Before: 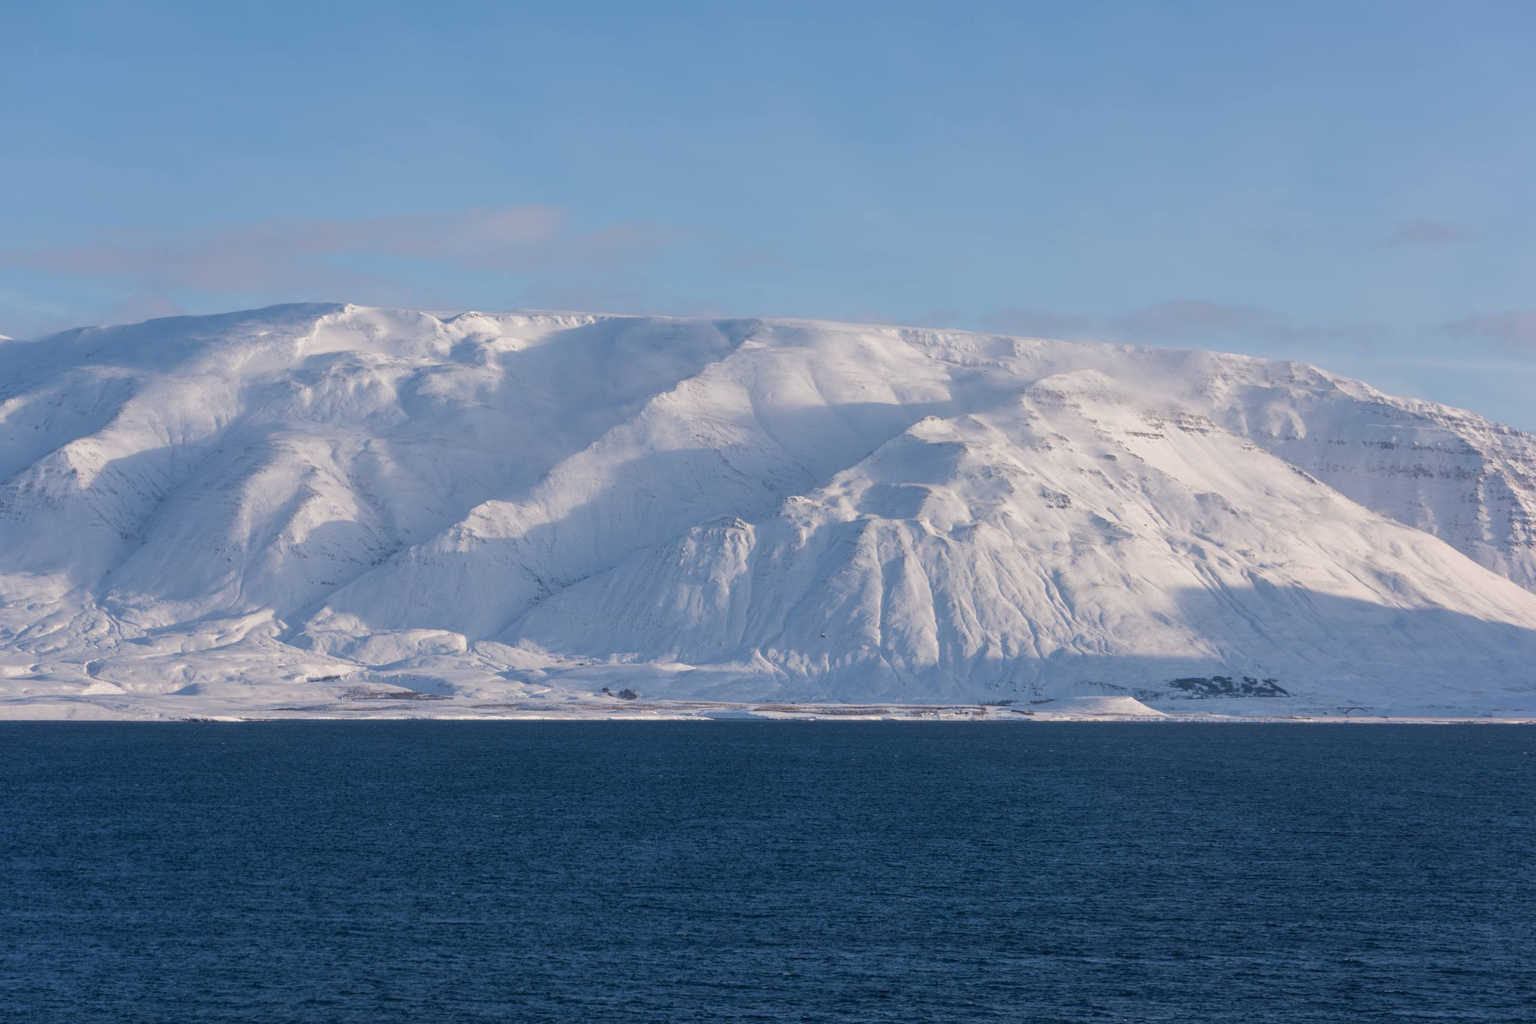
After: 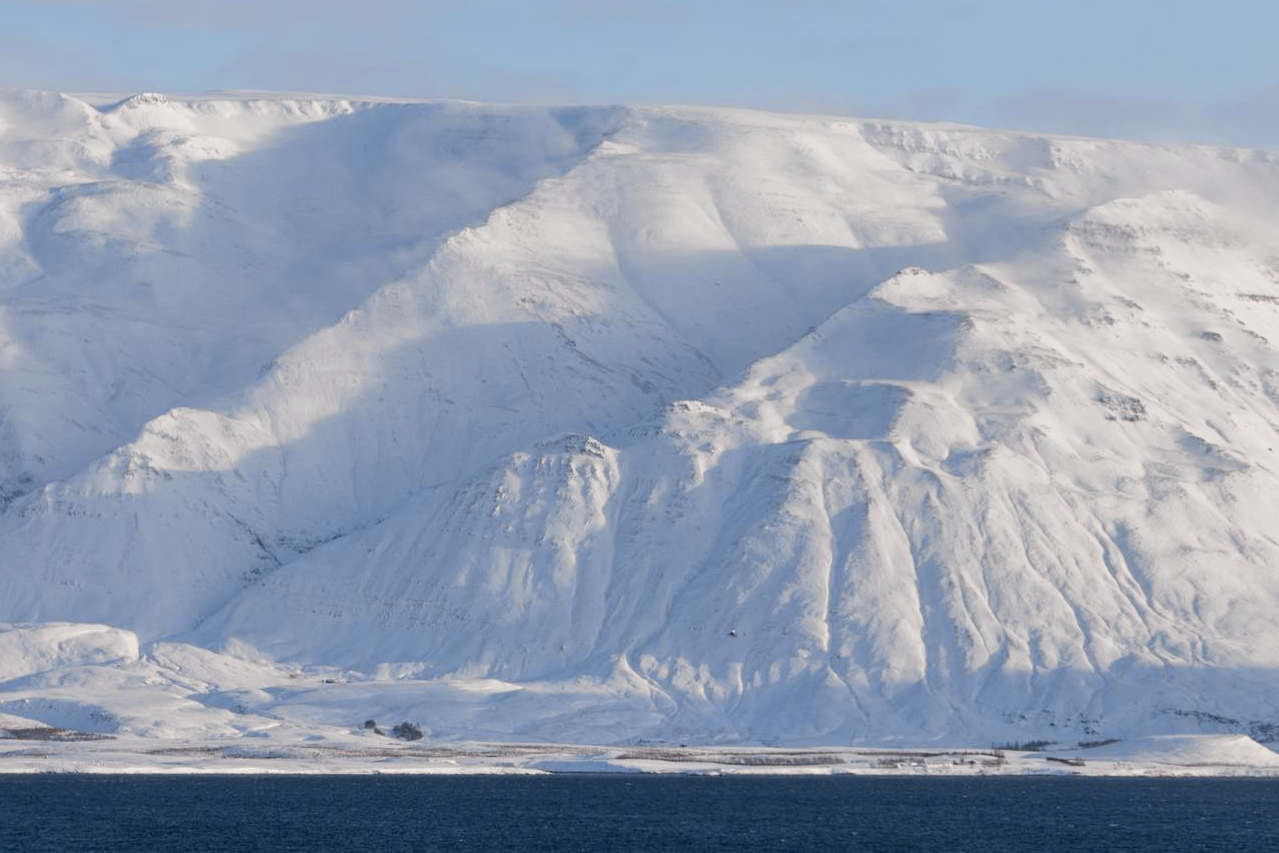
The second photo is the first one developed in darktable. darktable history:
tone curve: curves: ch0 [(0, 0) (0.037, 0.025) (0.131, 0.093) (0.275, 0.256) (0.476, 0.517) (0.607, 0.667) (0.691, 0.745) (0.789, 0.836) (0.911, 0.925) (0.997, 0.995)]; ch1 [(0, 0) (0.301, 0.3) (0.444, 0.45) (0.493, 0.495) (0.507, 0.503) (0.534, 0.533) (0.582, 0.58) (0.658, 0.693) (0.746, 0.77) (1, 1)]; ch2 [(0, 0) (0.246, 0.233) (0.36, 0.352) (0.415, 0.418) (0.476, 0.492) (0.502, 0.504) (0.525, 0.518) (0.539, 0.544) (0.586, 0.602) (0.634, 0.651) (0.706, 0.727) (0.853, 0.852) (1, 0.951)], color space Lab, independent channels, preserve colors none
crop: left 25%, top 25%, right 25%, bottom 25%
